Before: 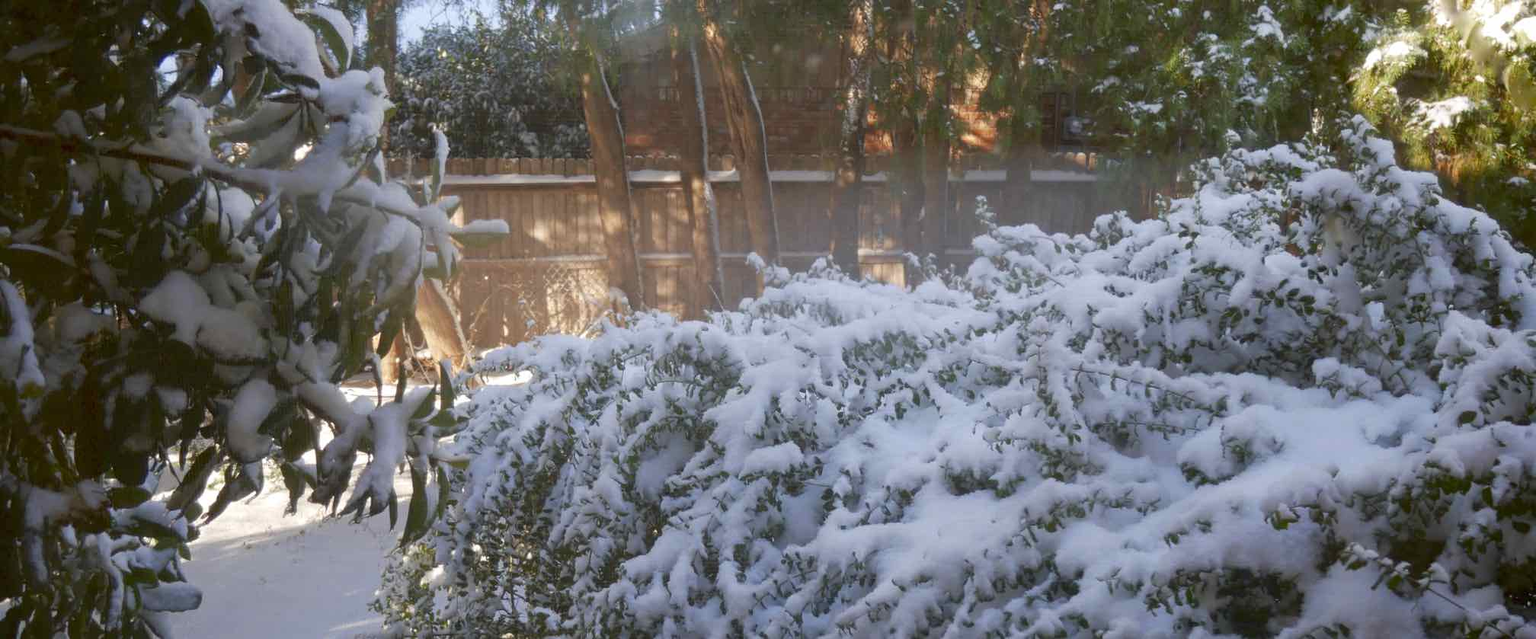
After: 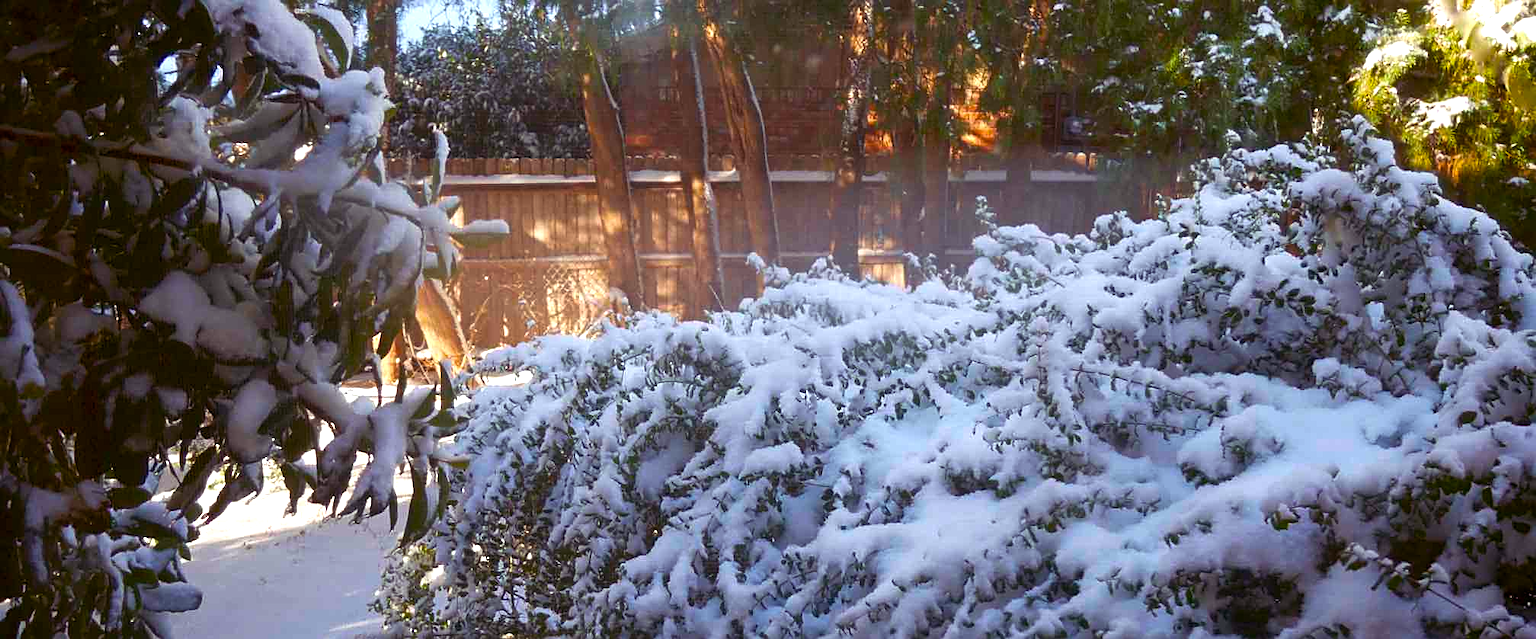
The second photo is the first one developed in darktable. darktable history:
color balance rgb: shadows lift › luminance 0.379%, shadows lift › chroma 6.955%, shadows lift › hue 299.05°, perceptual saturation grading › global saturation 31.194%, perceptual brilliance grading › global brilliance 14.667%, perceptual brilliance grading › shadows -35.177%, global vibrance 20%
sharpen: on, module defaults
